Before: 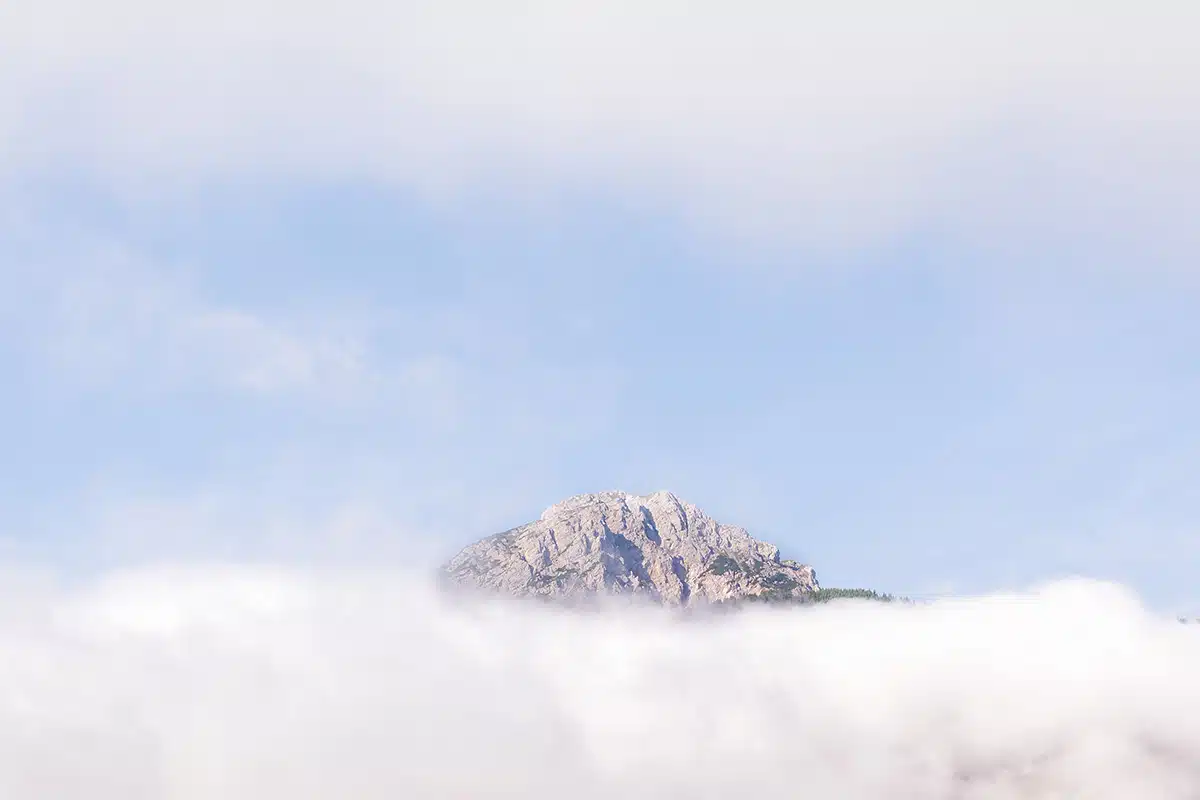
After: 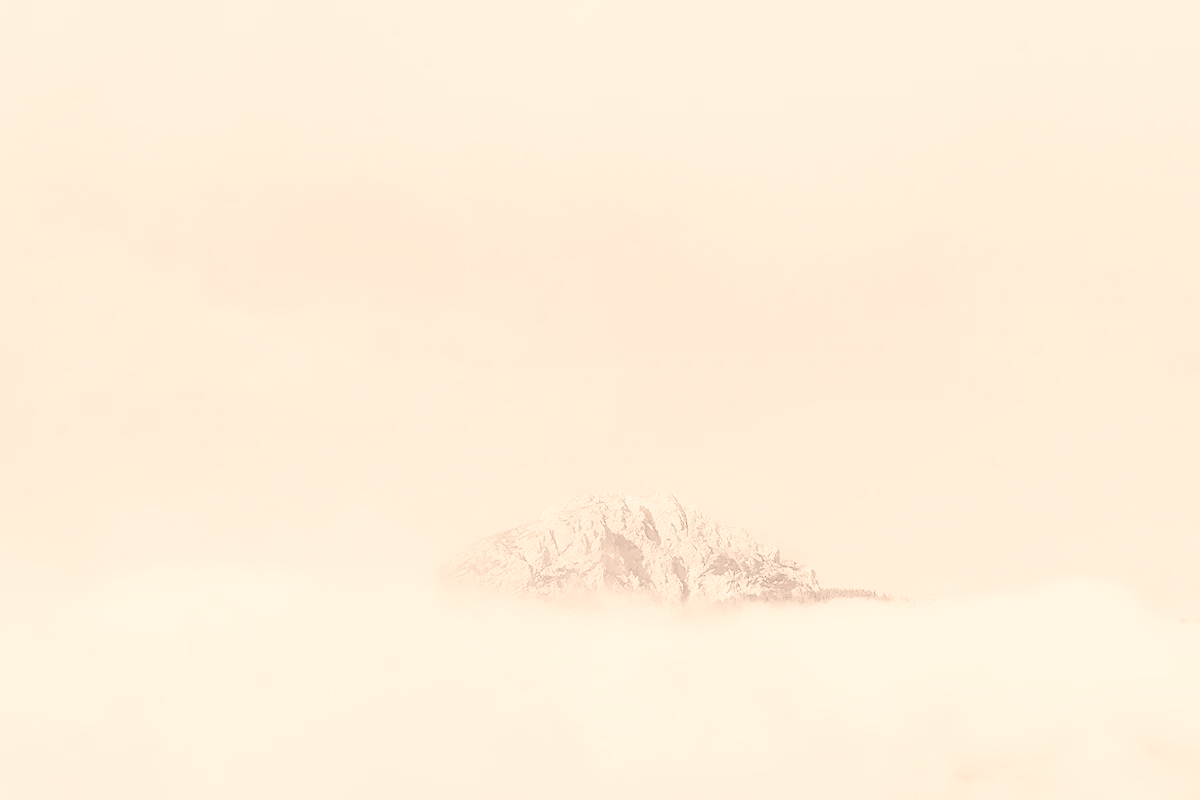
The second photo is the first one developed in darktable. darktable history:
tone curve: curves: ch0 [(0, 0) (0.003, 0.006) (0.011, 0.007) (0.025, 0.009) (0.044, 0.012) (0.069, 0.021) (0.1, 0.036) (0.136, 0.056) (0.177, 0.105) (0.224, 0.165) (0.277, 0.251) (0.335, 0.344) (0.399, 0.439) (0.468, 0.532) (0.543, 0.628) (0.623, 0.718) (0.709, 0.797) (0.801, 0.874) (0.898, 0.943) (1, 1)], preserve colors none
color look up table: target L [67.89, 87.02, 77.93, 77.5, 53.62, 55.63, 53.33, 72.02, 61.33, 56.99, 46.8, 46.49, 39.09, 11, 200.93, 85.88, 61.63, 71.21, 54.23, 48.44, 47.61, 39.68, 35.24, 30.99, 30.07, 11.24, 97.09, 88.98, 71.4, 61.25, 57.05, 63.73, 67.48, 56.65, 48.51, 44.4, 44.49, 44.71, 31.76, 28.76, 8.6, 2.428, 89.74, 78.22, 79.87, 60.3, 54.14, 30.49, 16.33], target a [11.52, 14.89, 13.25, 12.99, 8.207, 8.406, 7.94, 11.56, 9.879, 9.221, 8.324, 8.37, 8.159, 14.73, 0, 11.96, 10.03, 11.99, 7.992, 7.945, 8.321, 7.999, 7.372, 6.928, 6.837, 14.52, 11.64, 13.37, 11.29, 9.834, 8.998, 10.04, 11.01, 8.883, 7.945, 8.078, 8.454, 7.493, 6.82, 6.198, 18.53, 13.58, 13.05, 12.32, 12.84, 9.049, 7.858, 6.705, 10.68], target b [15.89, 19.43, 18.35, 18.08, 12.67, 12.16, 12.32, 16.91, 13.39, 11.87, 12.27, 12.08, 11.61, 19.06, -0.001, 18.2, 13.49, 16.82, 12, 11.68, 11.54, 11.41, 10.94, 11.61, 11.53, 19.49, 22.03, 17.74, 16.41, 13.32, 11.84, 13.92, 15.89, 12.03, 11.87, 11.15, 11.5, 10.18, 11.5, 9.967, 15.47, 5.093, 17.63, 18.26, 19.09, 12.77, 11.96, 11.36, 19.52], num patches 49
